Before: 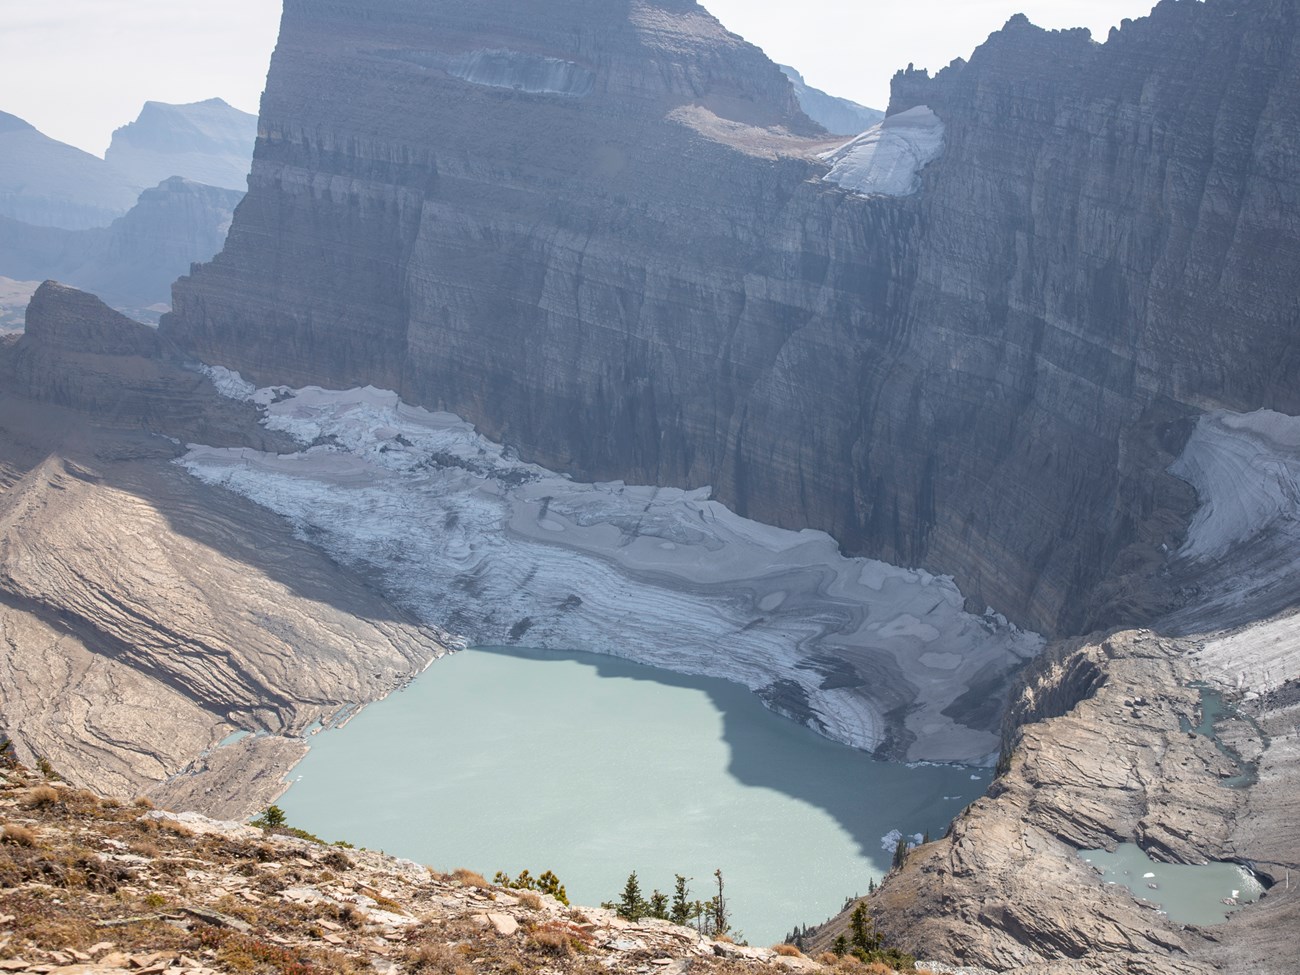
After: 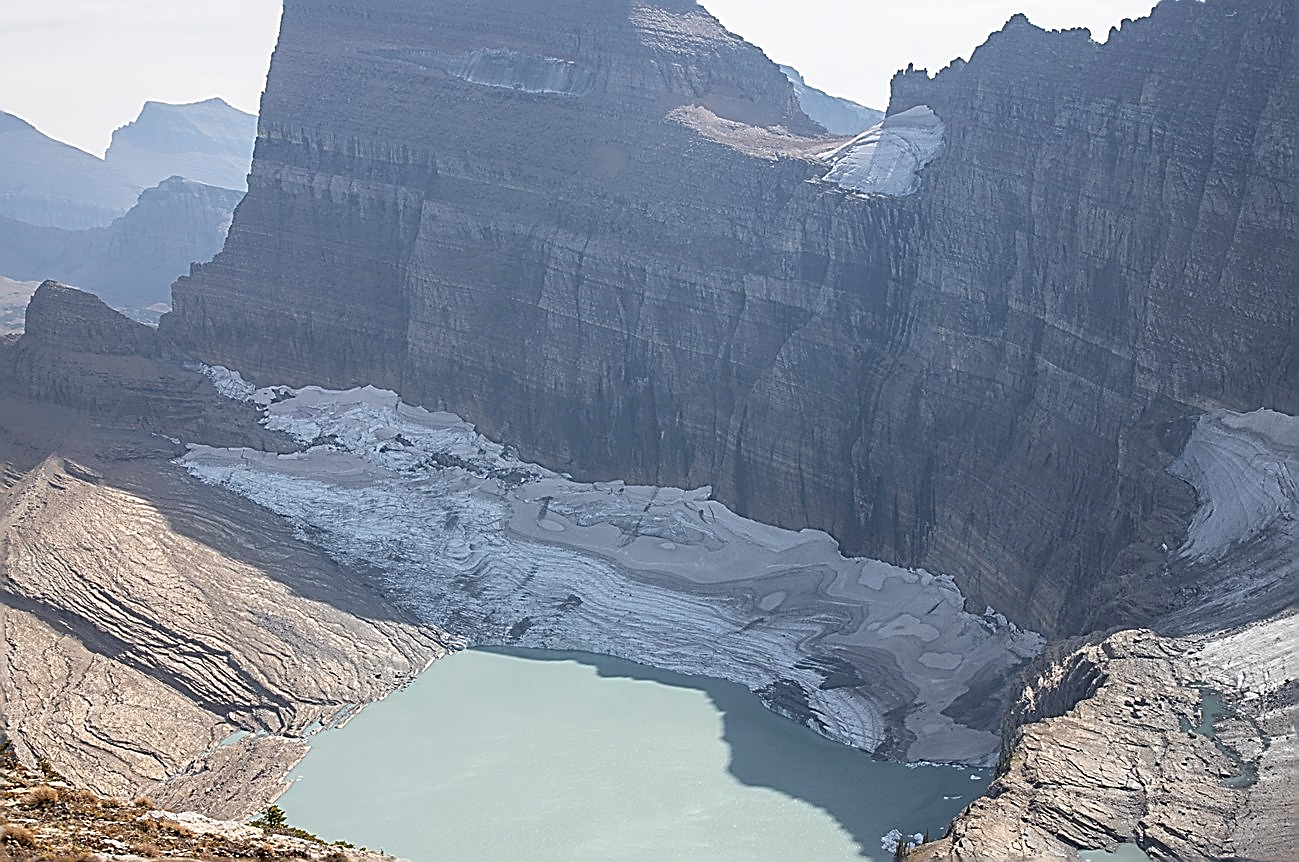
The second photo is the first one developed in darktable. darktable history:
crop and rotate: top 0%, bottom 11.49%
white balance: emerald 1
tone equalizer: -8 EV 0.06 EV, smoothing diameter 25%, edges refinement/feathering 10, preserve details guided filter
sharpen: amount 1.861
